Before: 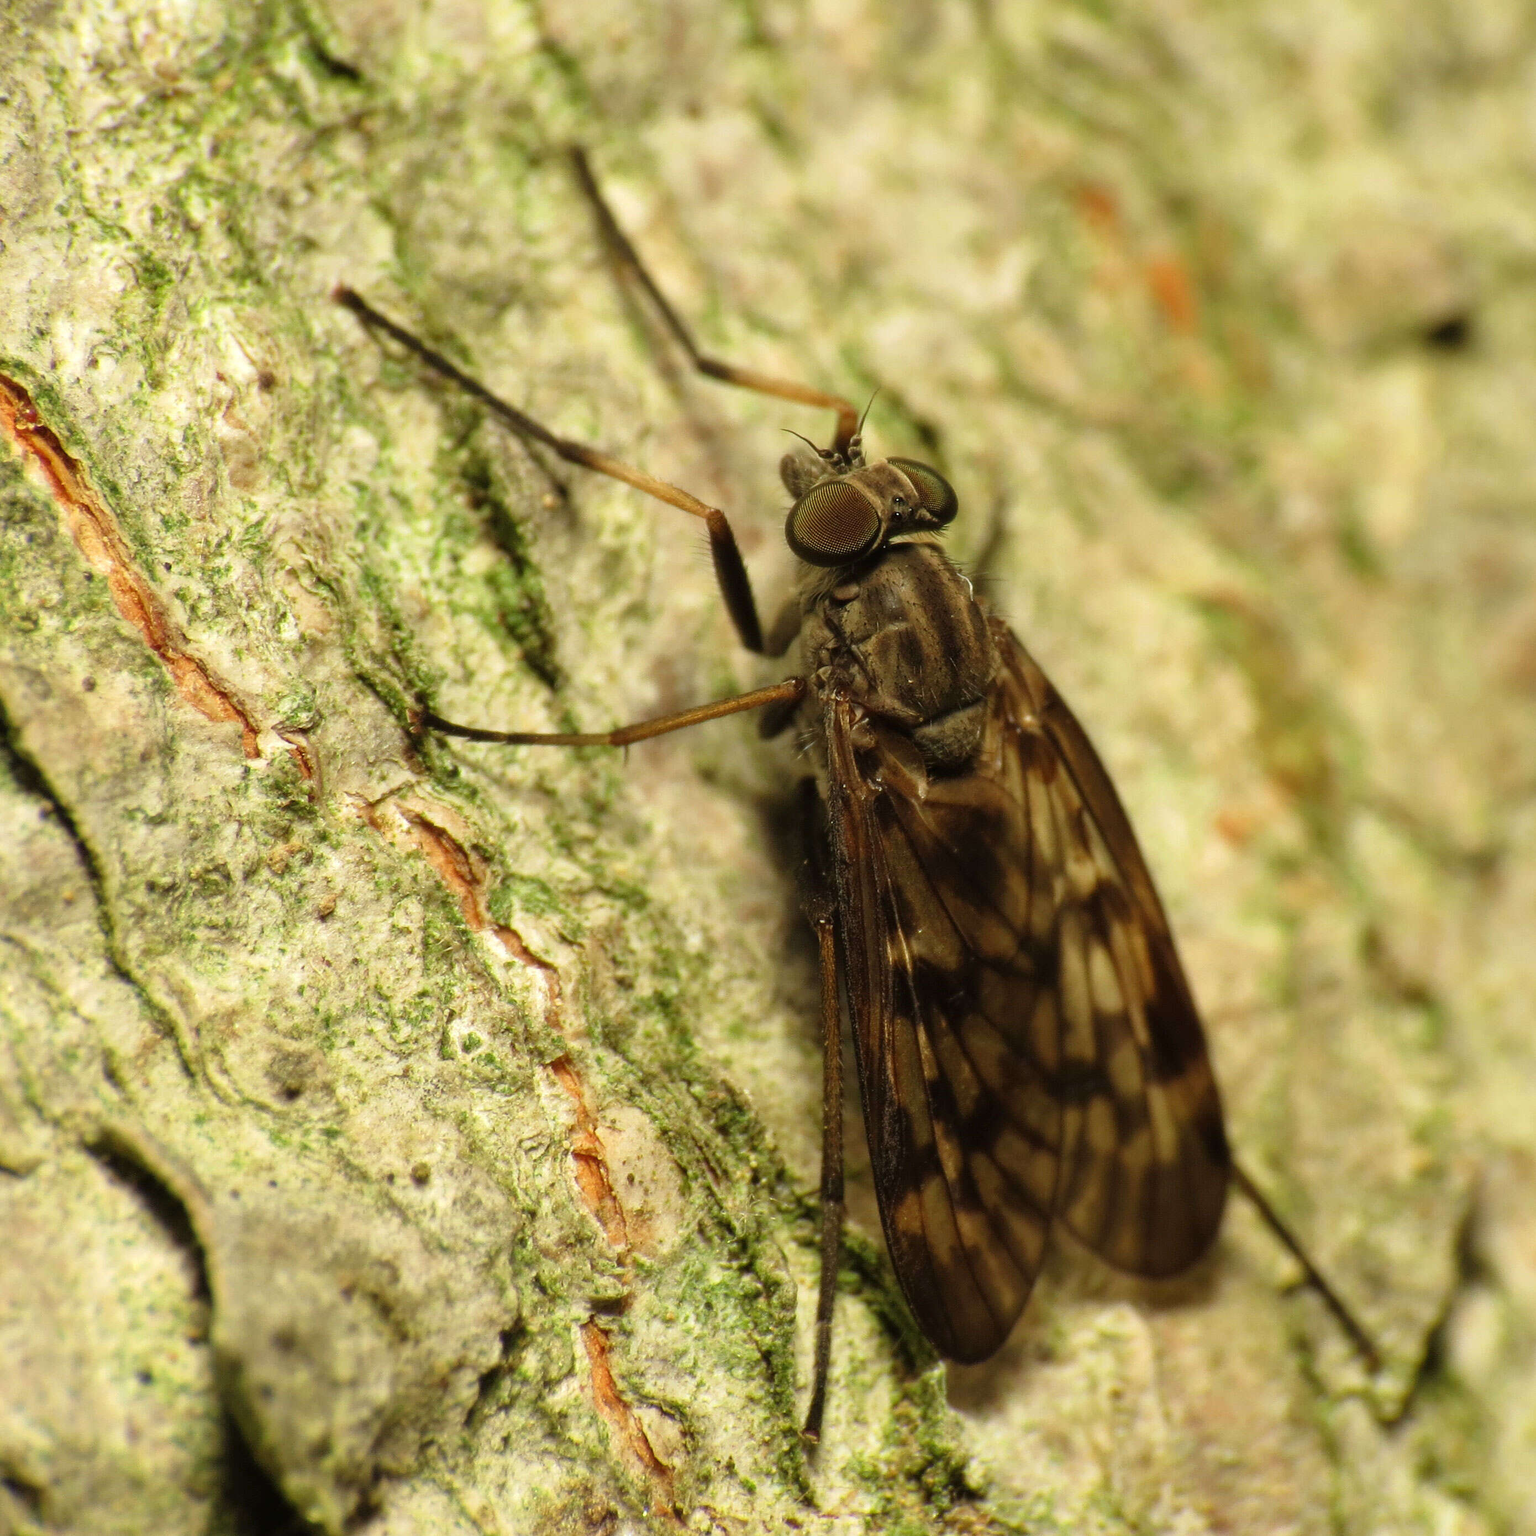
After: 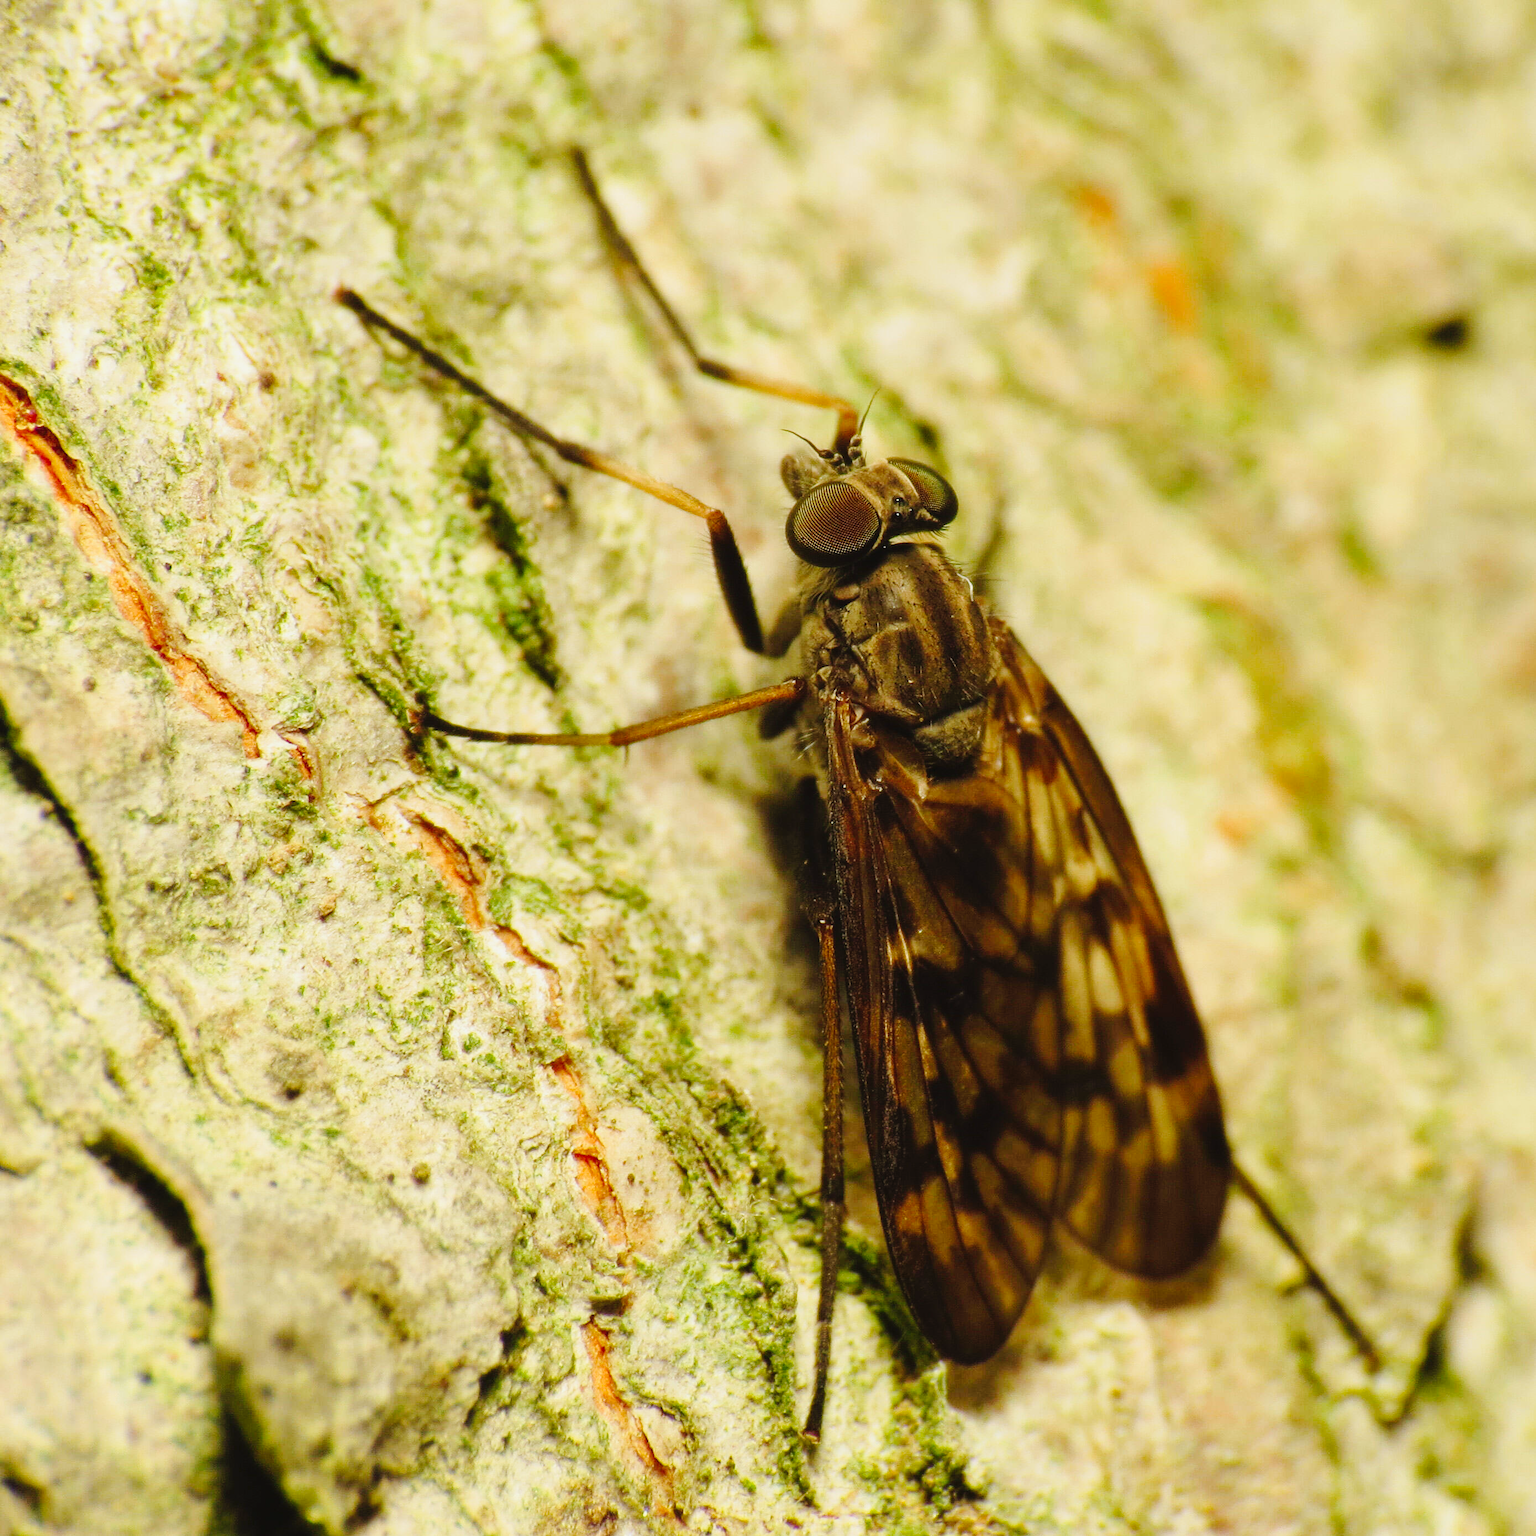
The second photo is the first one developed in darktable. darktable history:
contrast brightness saturation: contrast 0.041, saturation 0.154
tone curve: curves: ch0 [(0, 0.026) (0.104, 0.1) (0.233, 0.262) (0.398, 0.507) (0.498, 0.621) (0.65, 0.757) (0.835, 0.883) (1, 0.961)]; ch1 [(0, 0) (0.346, 0.307) (0.408, 0.369) (0.453, 0.457) (0.482, 0.476) (0.502, 0.498) (0.521, 0.507) (0.553, 0.554) (0.638, 0.646) (0.693, 0.727) (1, 1)]; ch2 [(0, 0) (0.366, 0.337) (0.434, 0.46) (0.485, 0.494) (0.5, 0.494) (0.511, 0.508) (0.537, 0.55) (0.579, 0.599) (0.663, 0.67) (1, 1)], preserve colors none
